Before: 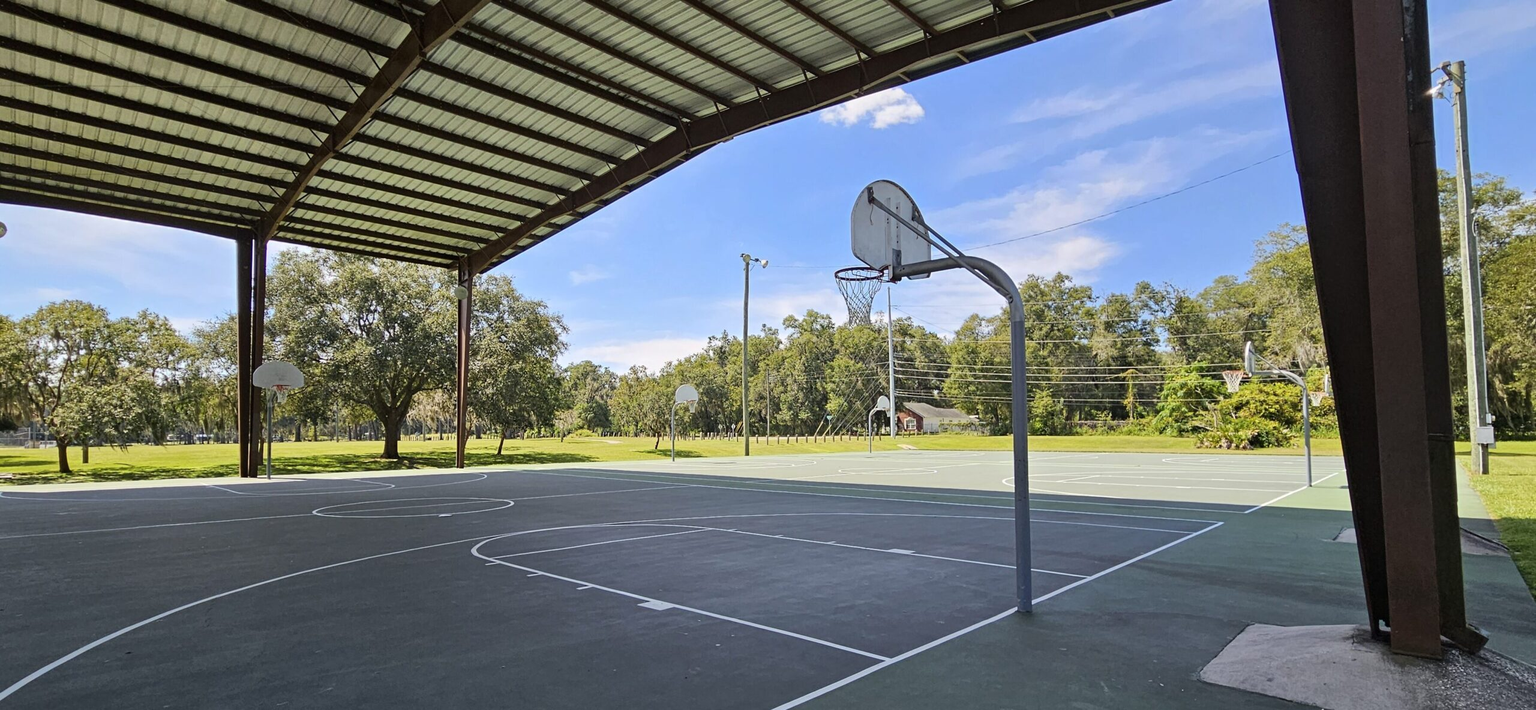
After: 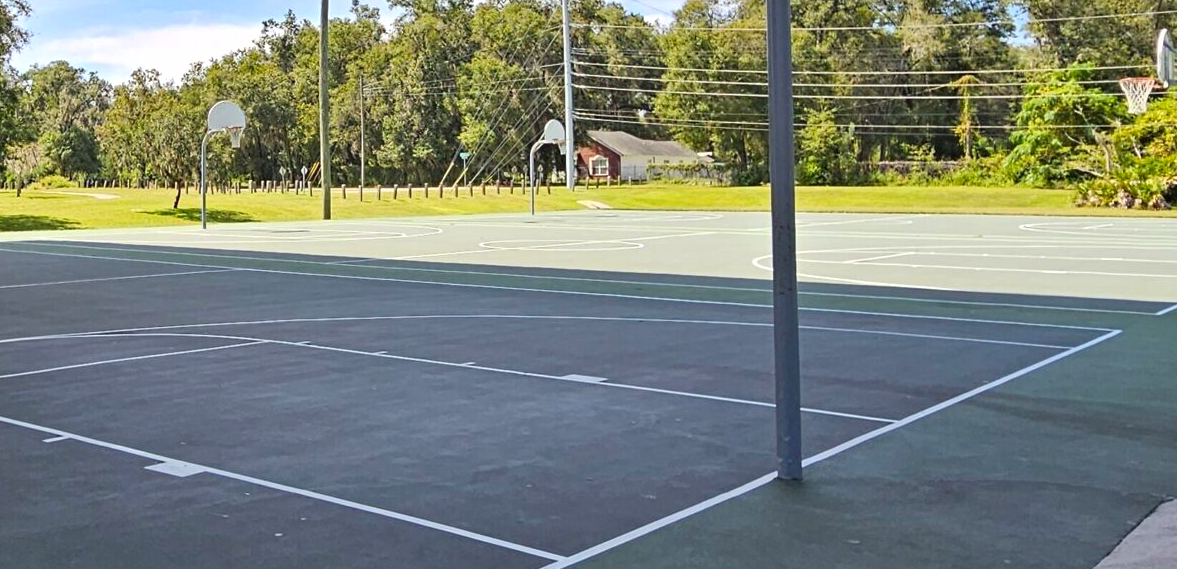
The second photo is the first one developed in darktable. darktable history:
crop: left 35.865%, top 45.718%, right 18.147%, bottom 6.182%
shadows and highlights: low approximation 0.01, soften with gaussian
exposure: exposure 0.202 EV, compensate exposure bias true, compensate highlight preservation false
